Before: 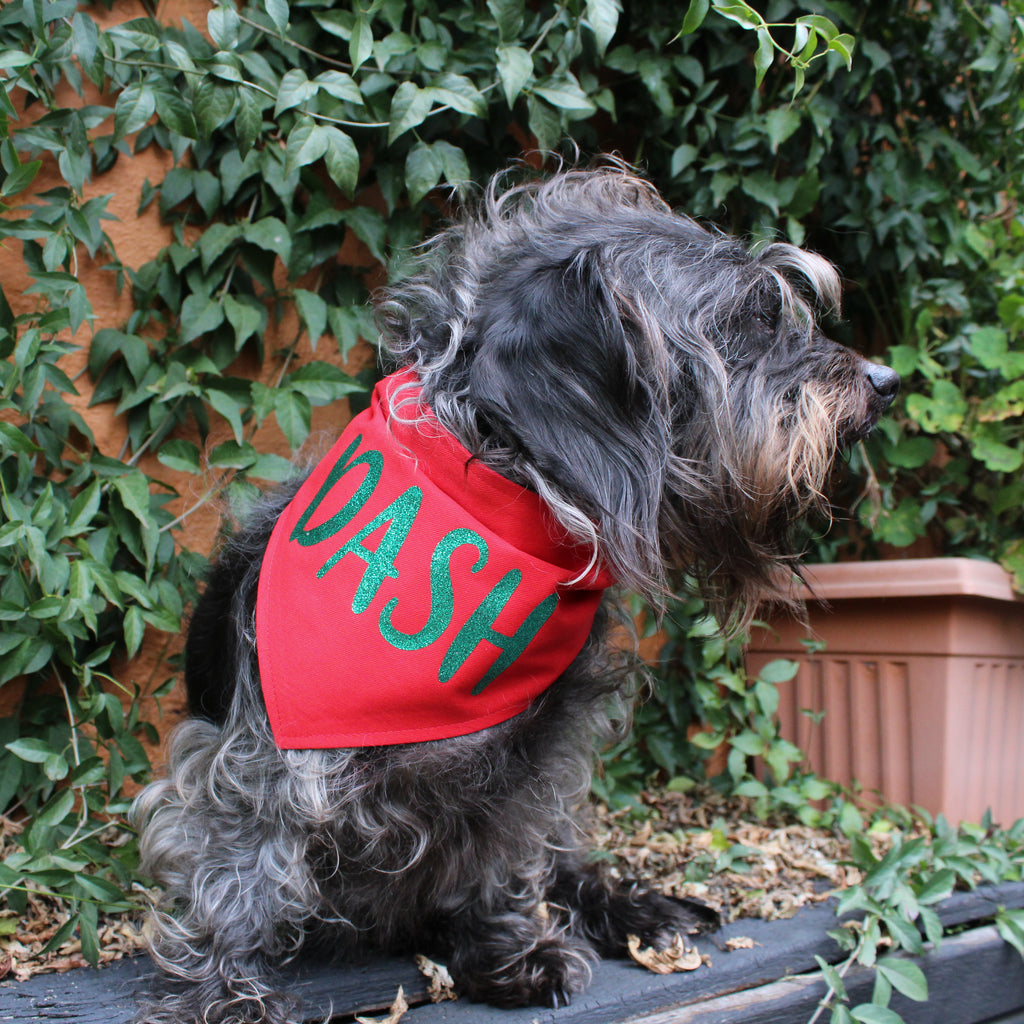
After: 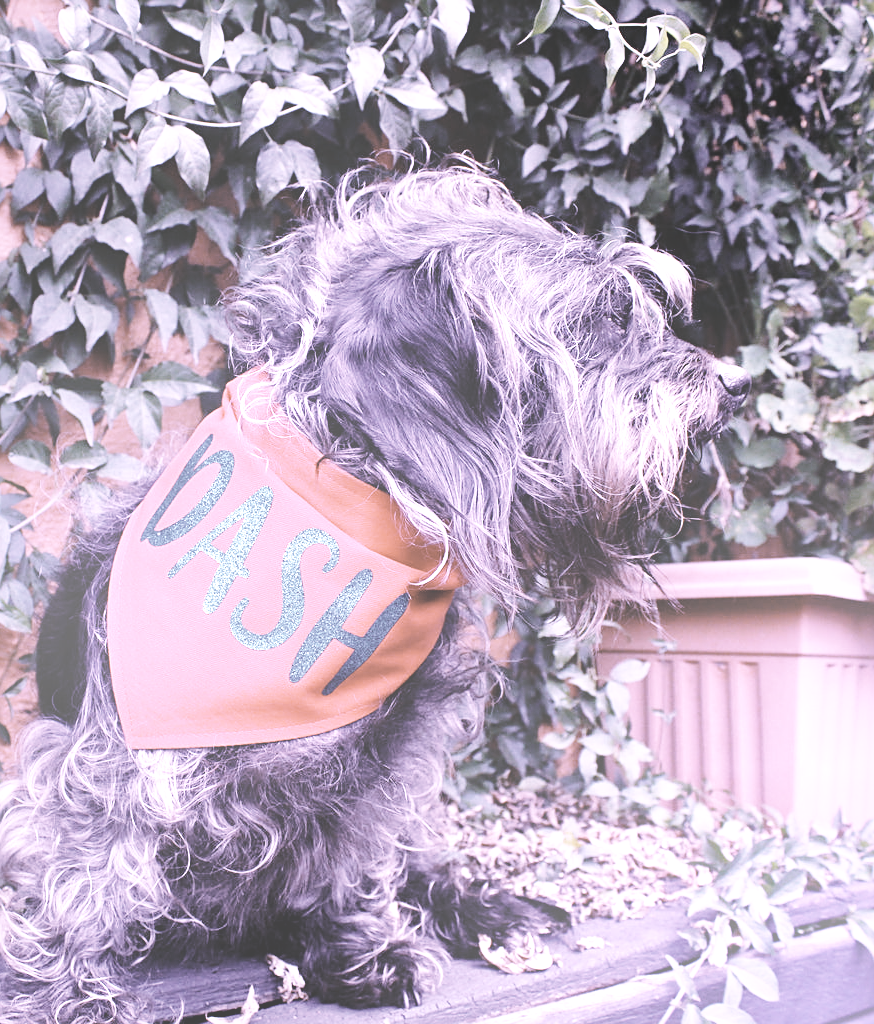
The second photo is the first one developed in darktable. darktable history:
sharpen: on, module defaults
base curve: curves: ch0 [(0, 0) (0.028, 0.03) (0.121, 0.232) (0.46, 0.748) (0.859, 0.968) (1, 1)], preserve colors none
shadows and highlights: low approximation 0.01, soften with gaussian
white balance: red 1.502, blue 2.365
levels: levels [0, 0.492, 0.984]
tone curve: color space Lab, linked channels, preserve colors none
local contrast: mode bilateral grid, contrast 20, coarseness 50, detail 130%, midtone range 0.2
color correction: saturation 0.3
bloom: size 38%, threshold 95%, strength 30%
local contrast "1": mode bilateral grid, contrast 20, coarseness 18, detail 152%, midtone range 0.2 | blend: blend mode normal (obsolete, clamping), opacity 100%; mask: uniform (no mask)
raw denoise: x [[0, 0.25, 0.5, 0.75, 1] ×4]
crop and rotate: left 14.584%
